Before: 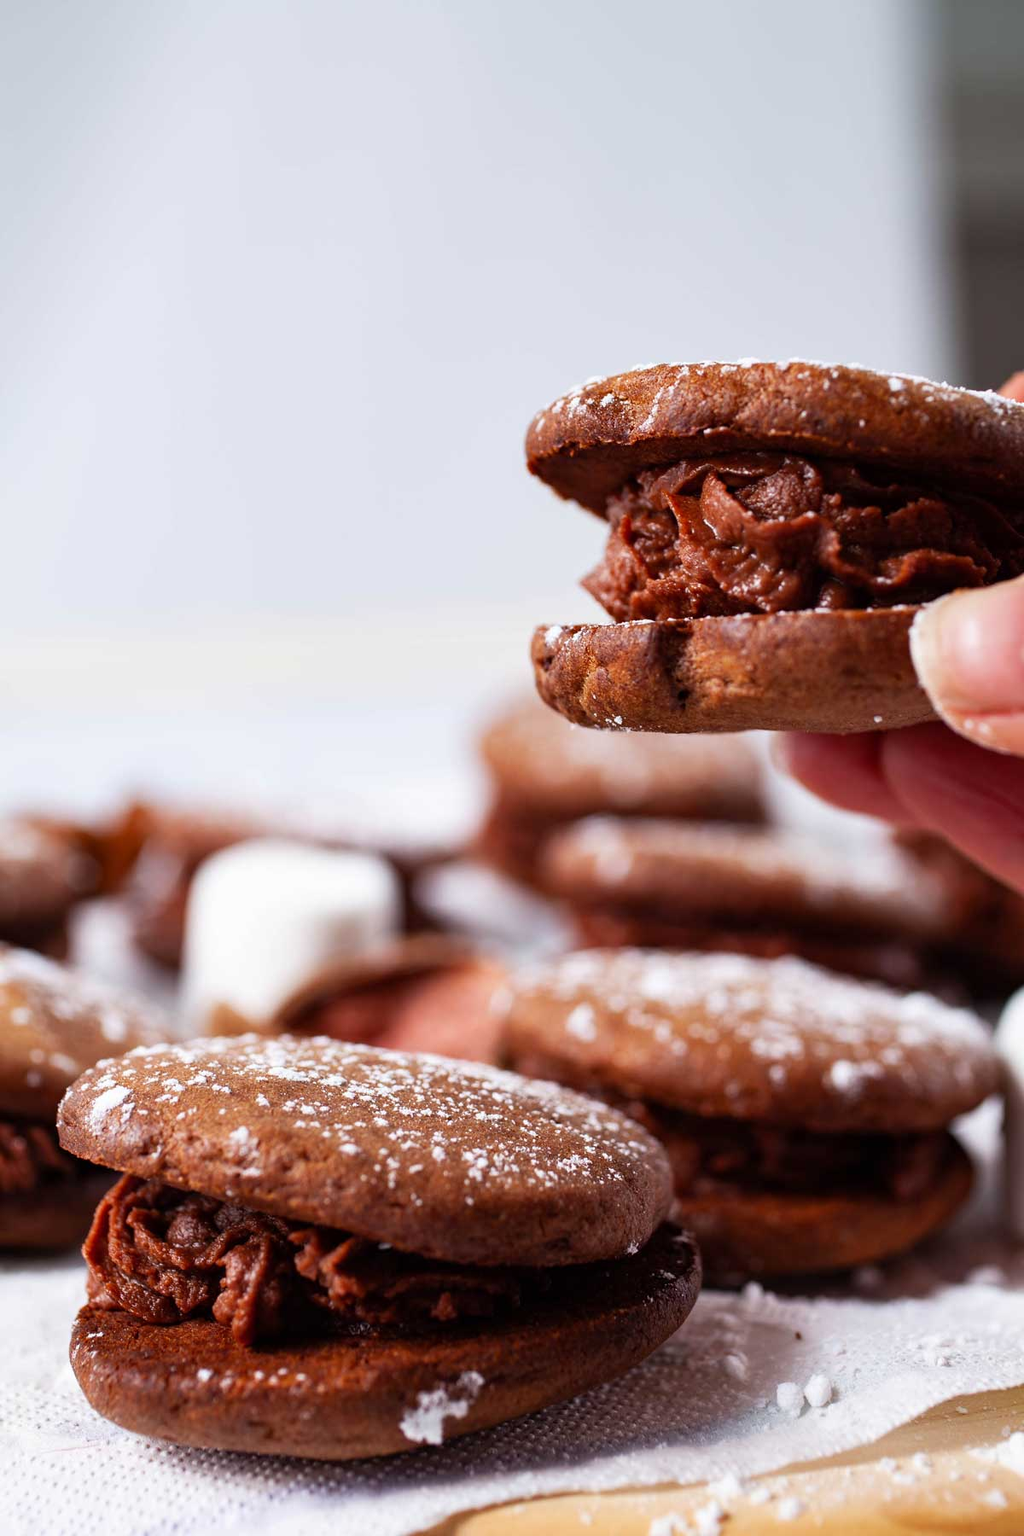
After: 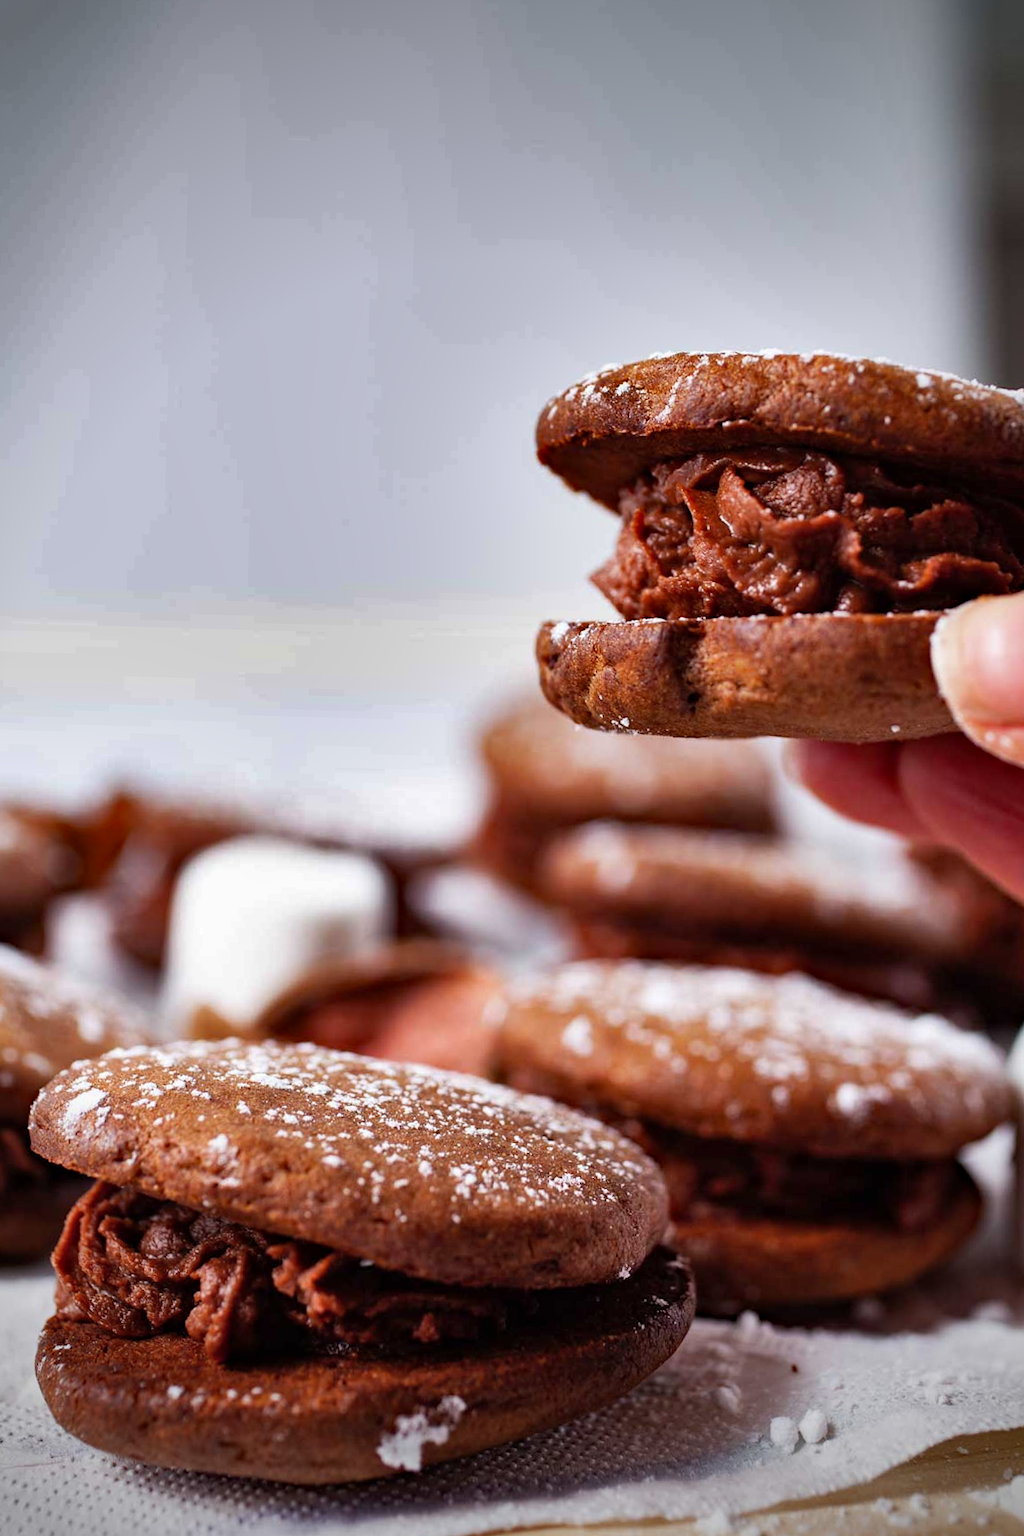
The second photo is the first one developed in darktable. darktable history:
vignetting: fall-off start 66.93%, brightness -0.582, saturation -0.11, width/height ratio 1.009, unbound false
shadows and highlights: radius 102.2, shadows 50.29, highlights -65.11, soften with gaussian
crop and rotate: angle -1.61°
haze removal: adaptive false
